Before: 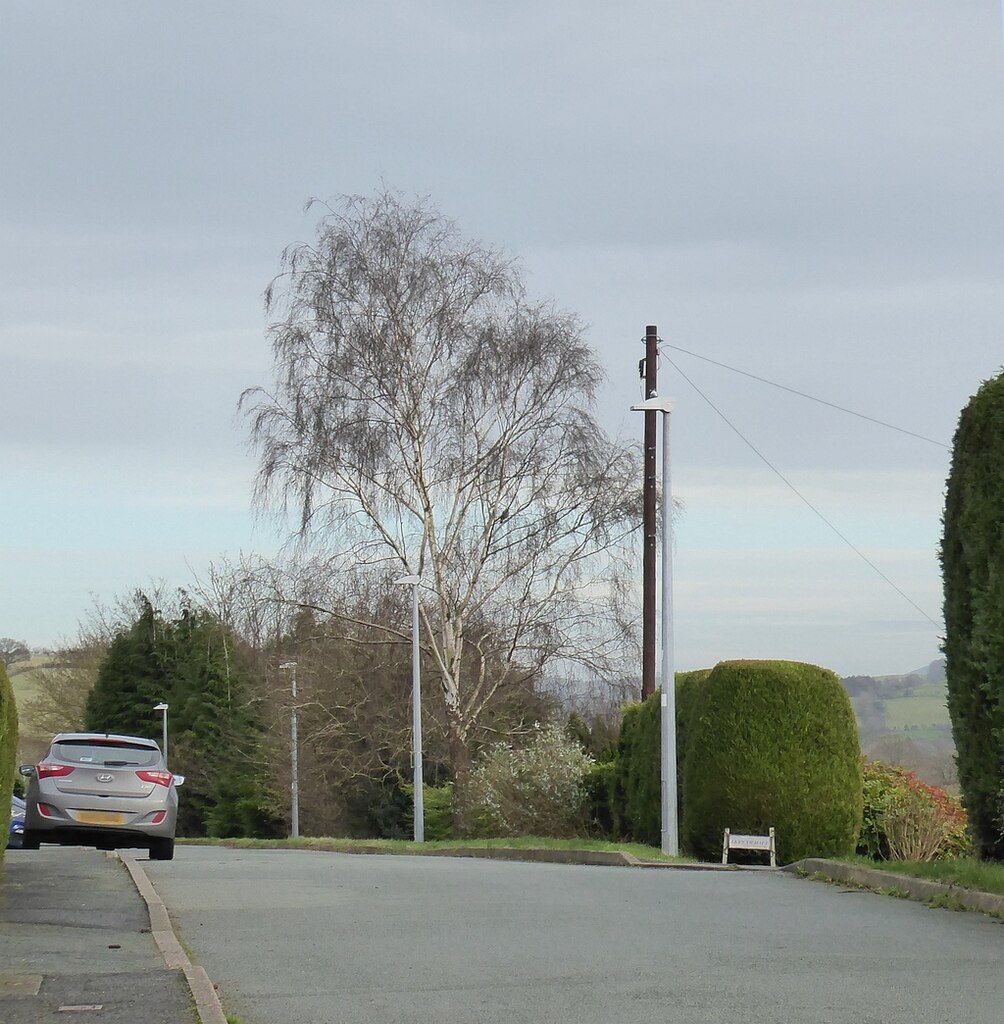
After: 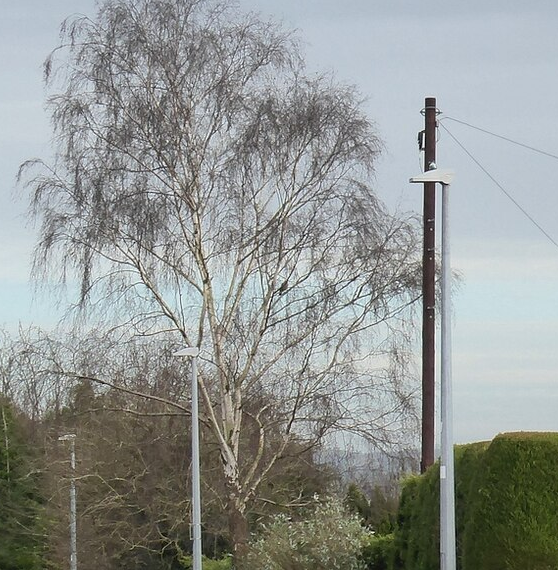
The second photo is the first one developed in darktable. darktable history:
crop and rotate: left 22.042%, top 22.283%, right 22.379%, bottom 22.008%
